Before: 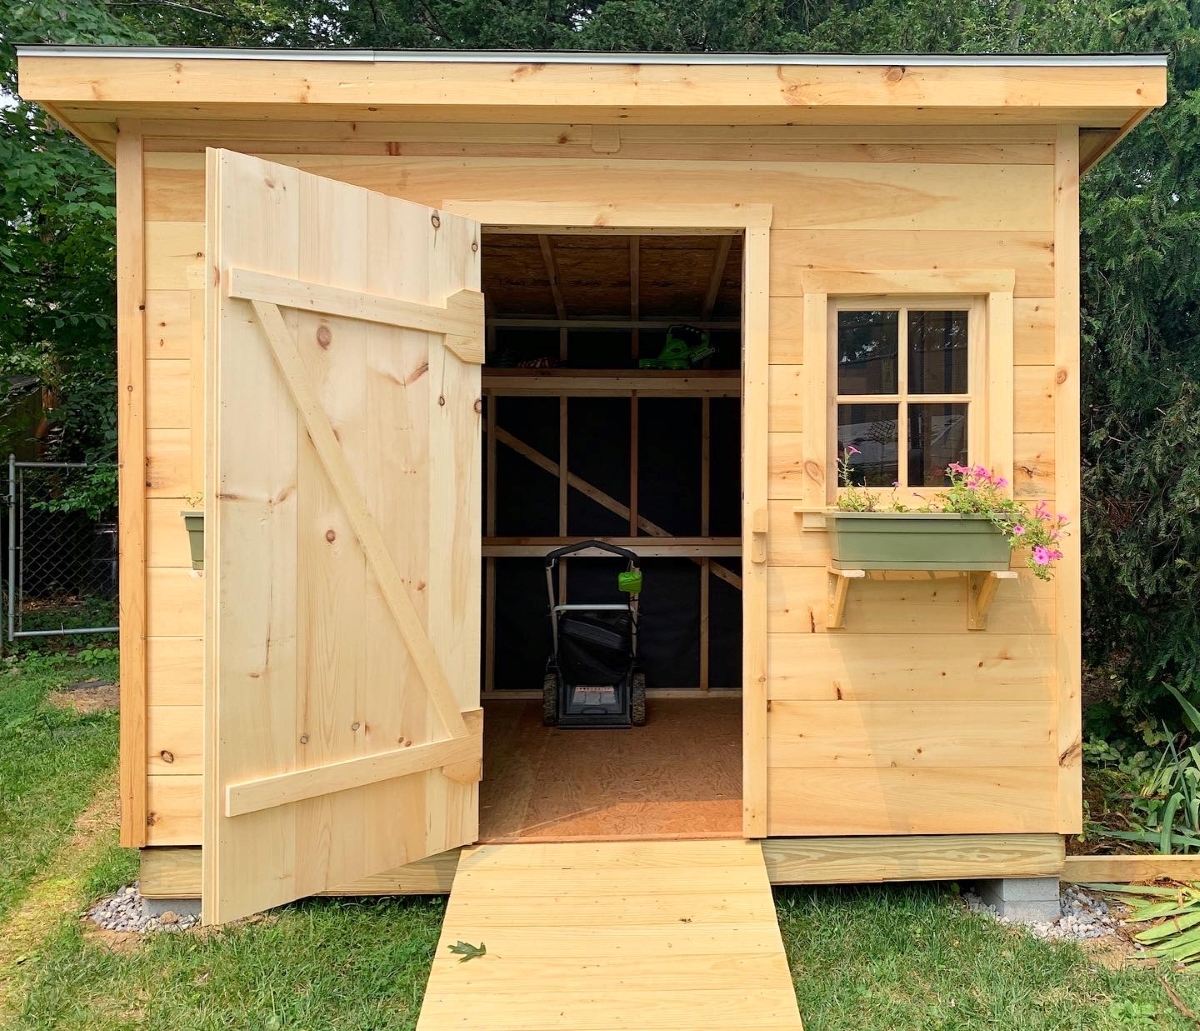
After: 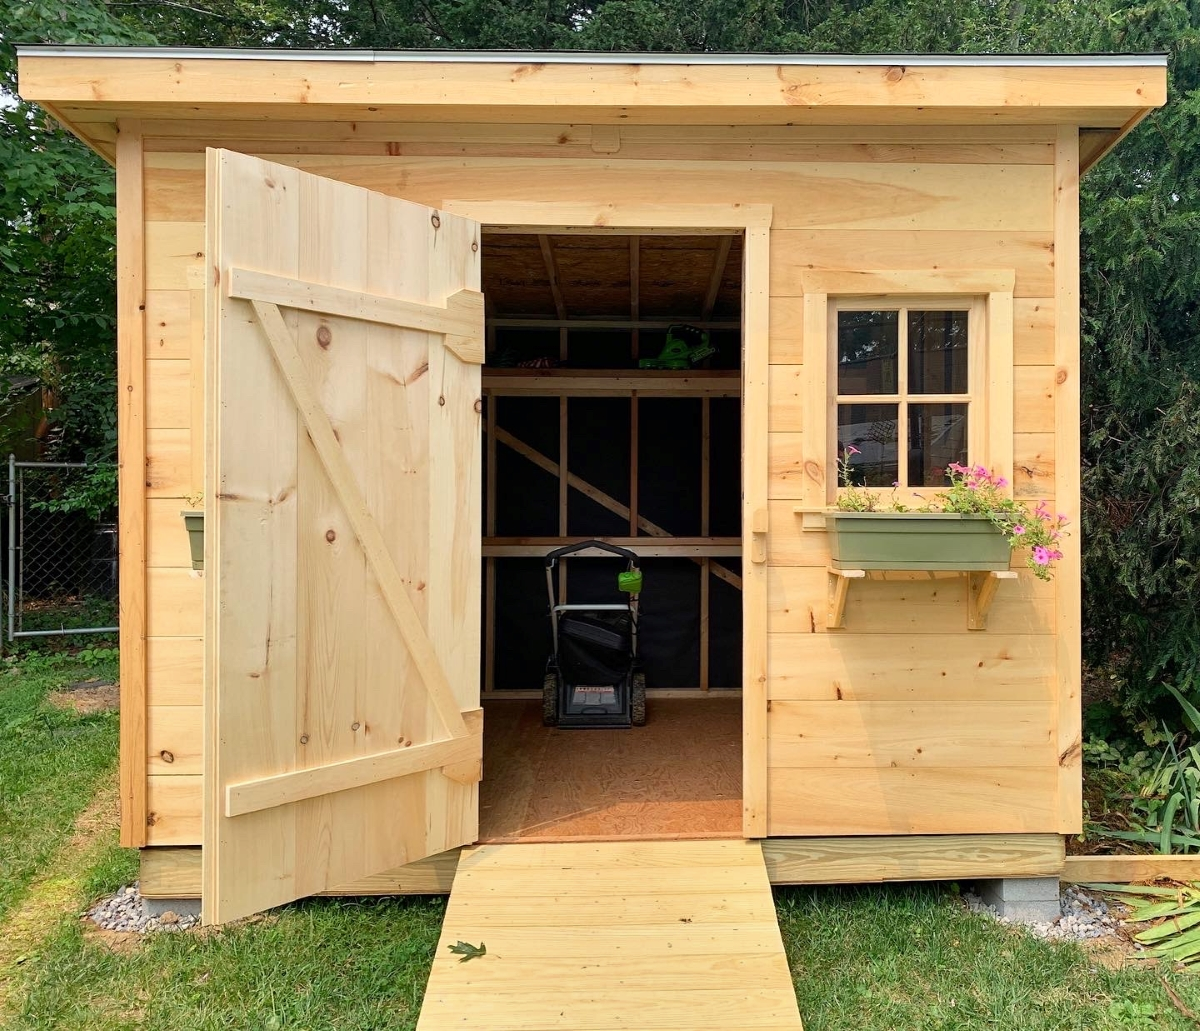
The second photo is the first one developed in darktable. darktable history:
shadows and highlights: shadows 22.97, highlights -49.12, shadows color adjustment 99.16%, highlights color adjustment 0.554%, soften with gaussian
